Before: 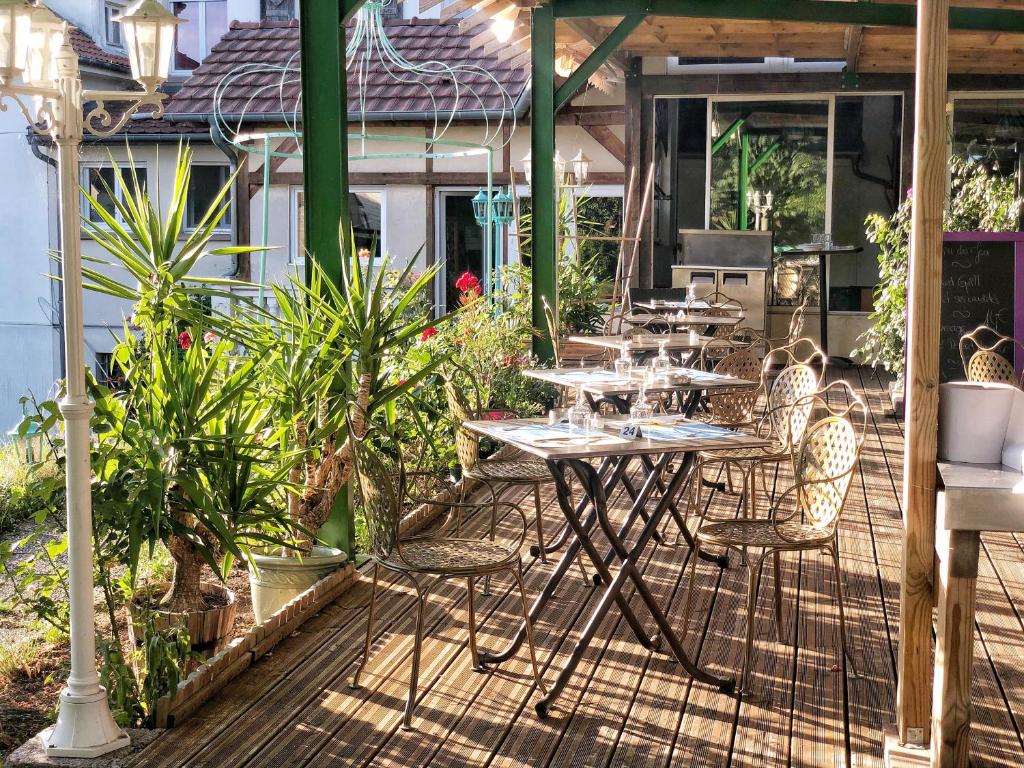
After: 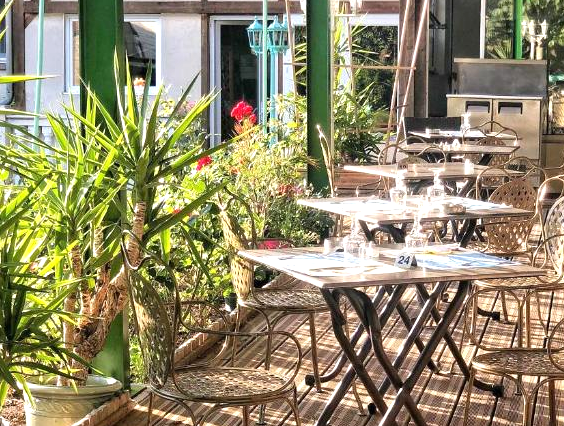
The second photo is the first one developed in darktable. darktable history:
exposure: black level correction 0, exposure 0.499 EV, compensate highlight preservation false
crop and rotate: left 22.062%, top 22.375%, right 22.786%, bottom 22.083%
